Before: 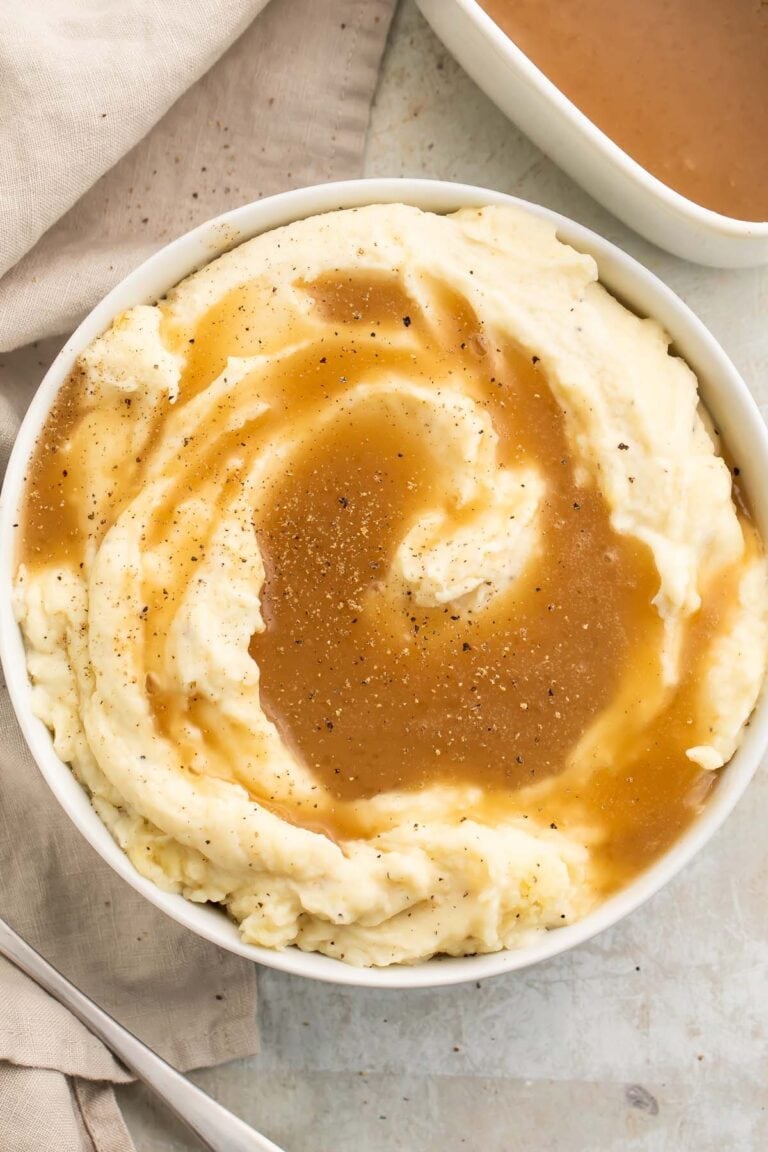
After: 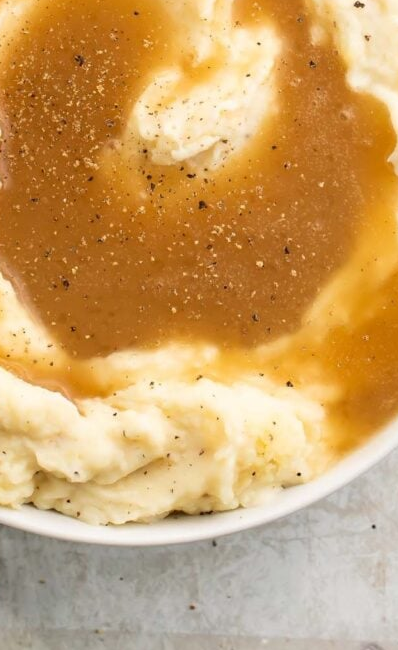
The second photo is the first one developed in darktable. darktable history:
crop: left 34.412%, top 38.369%, right 13.708%, bottom 5.142%
